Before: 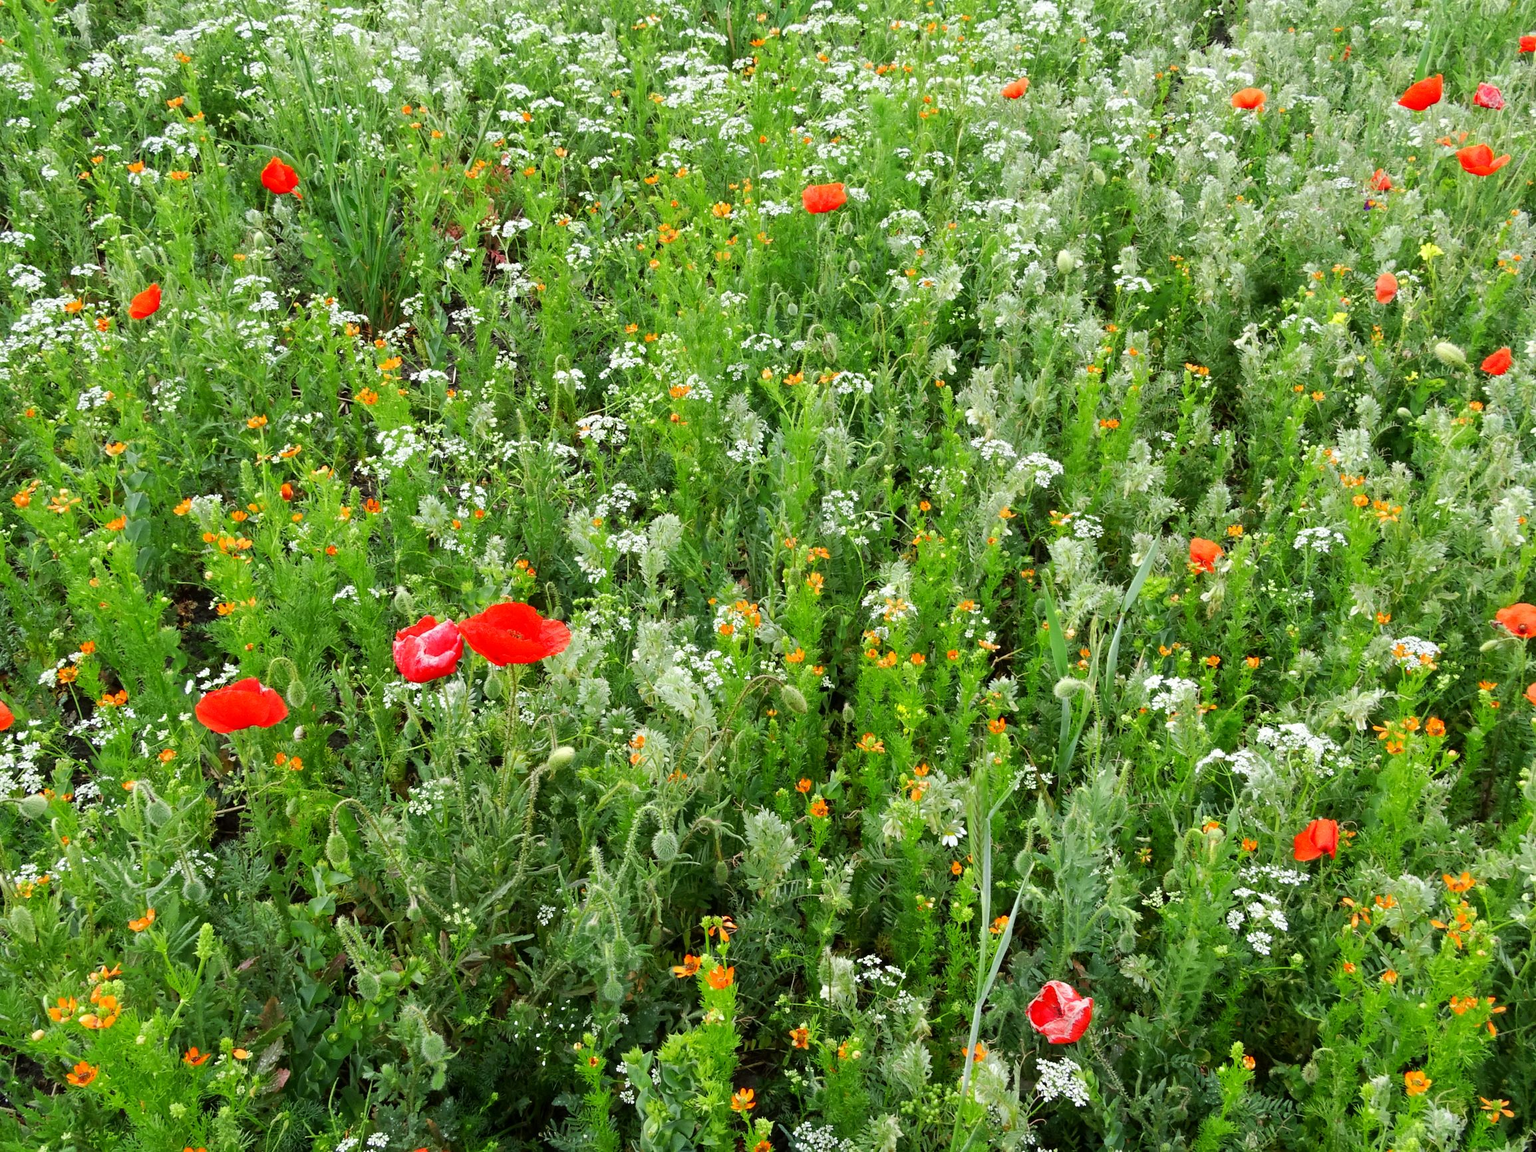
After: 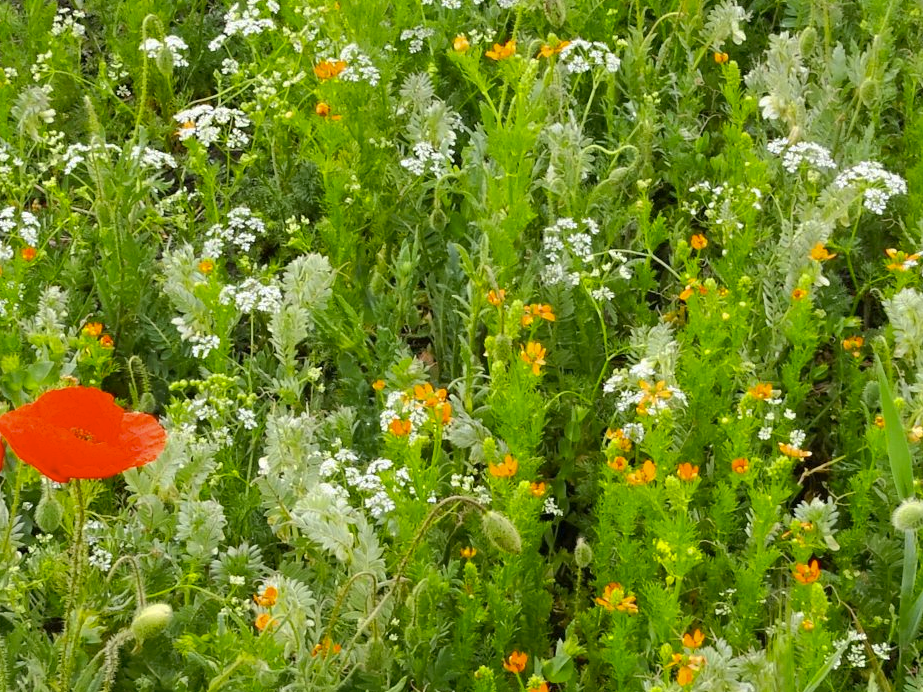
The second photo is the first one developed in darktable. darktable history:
color contrast: green-magenta contrast 0.85, blue-yellow contrast 1.25, unbound 0
crop: left 30%, top 30%, right 30%, bottom 30%
shadows and highlights: on, module defaults
